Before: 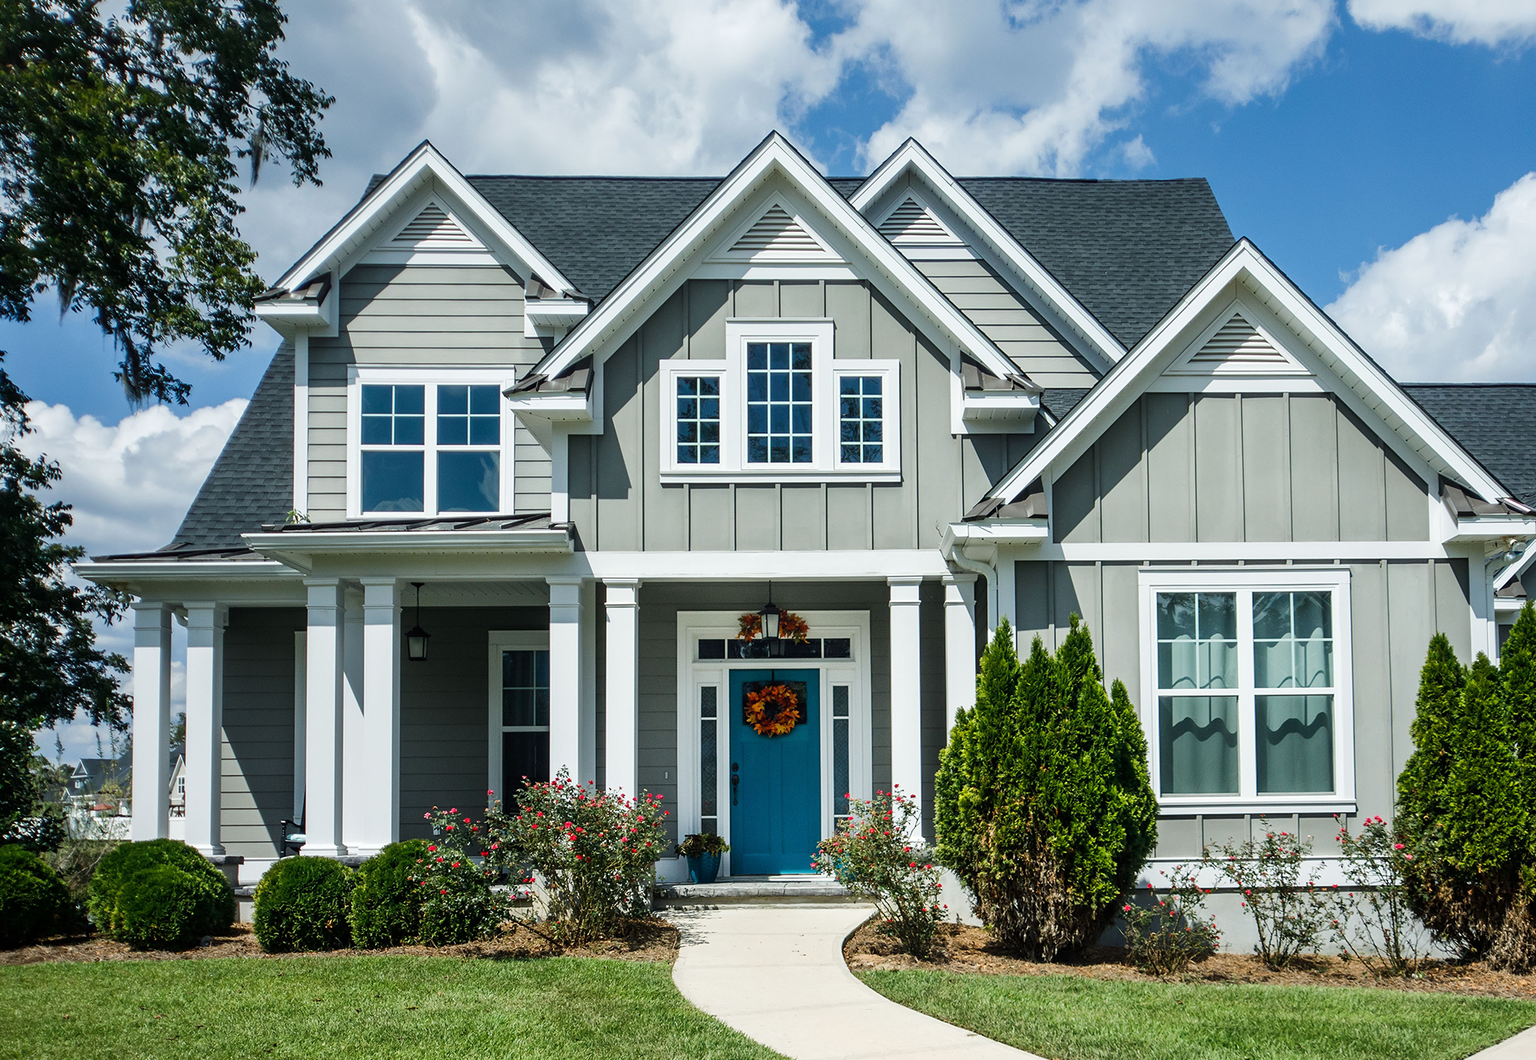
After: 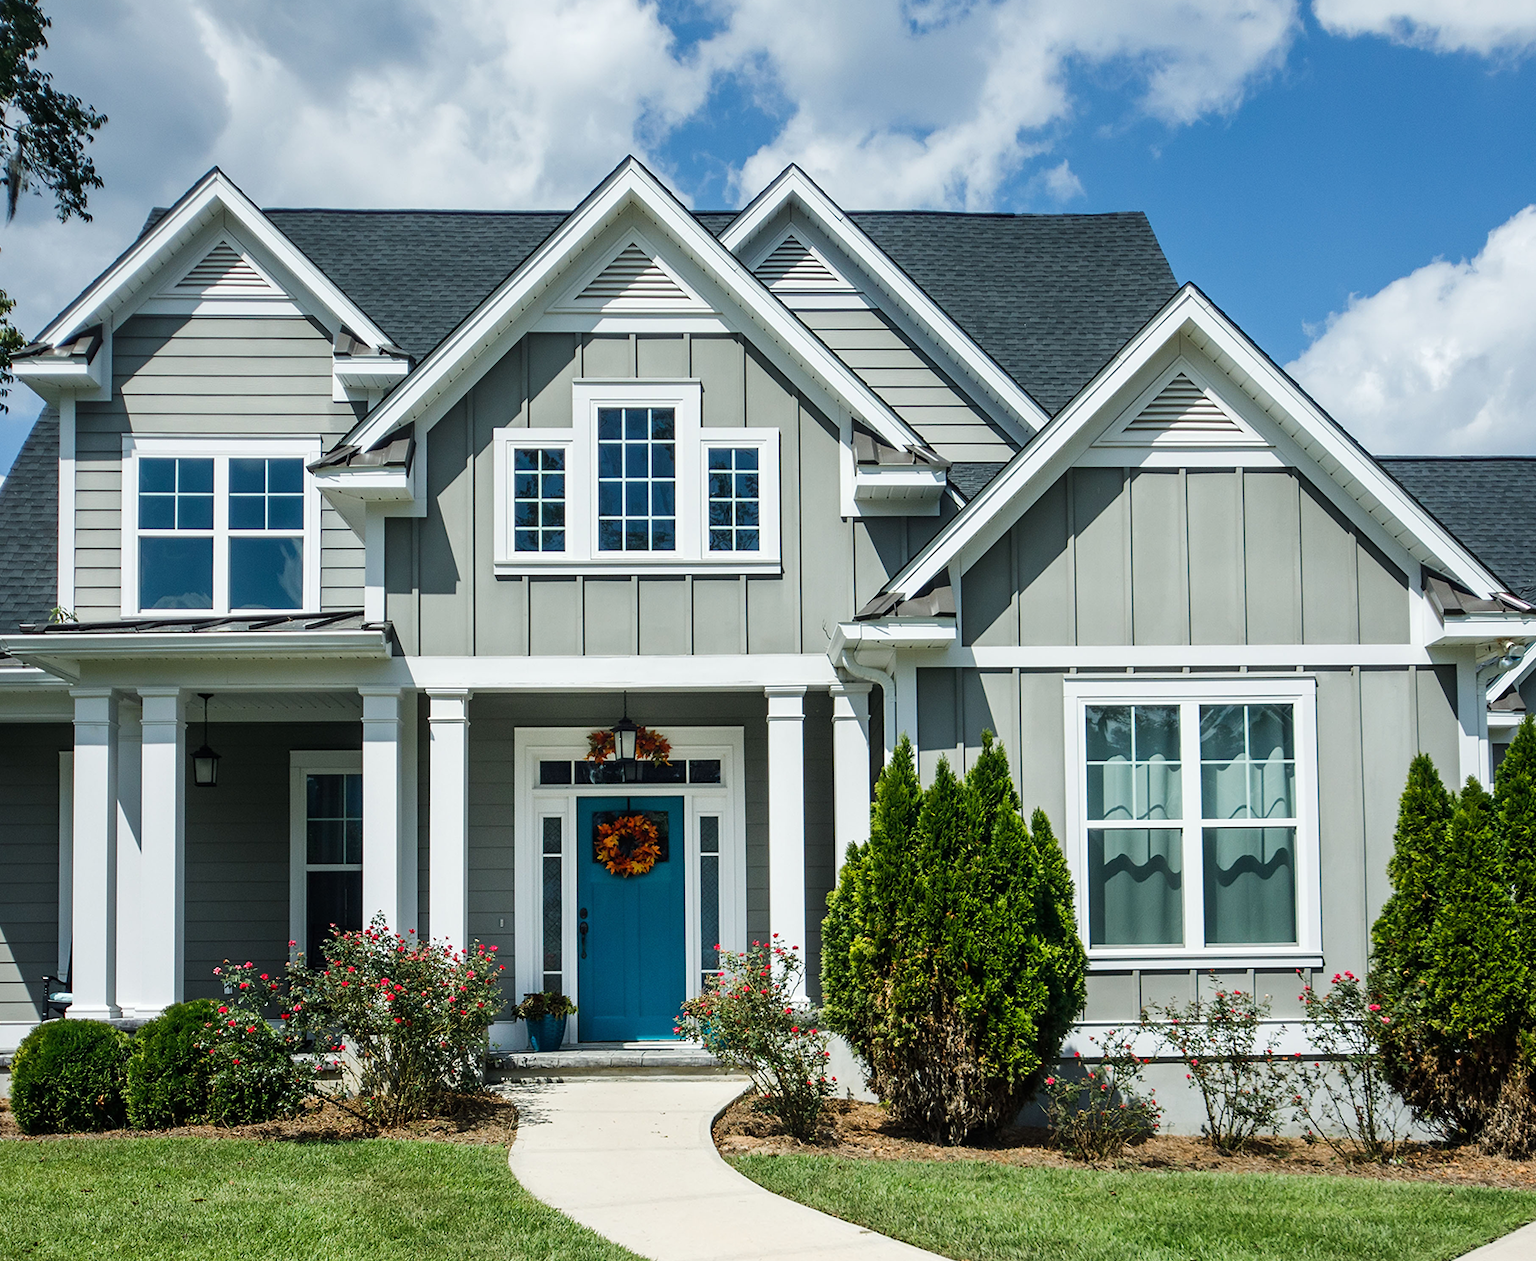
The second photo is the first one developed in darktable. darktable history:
crop: left 15.981%
